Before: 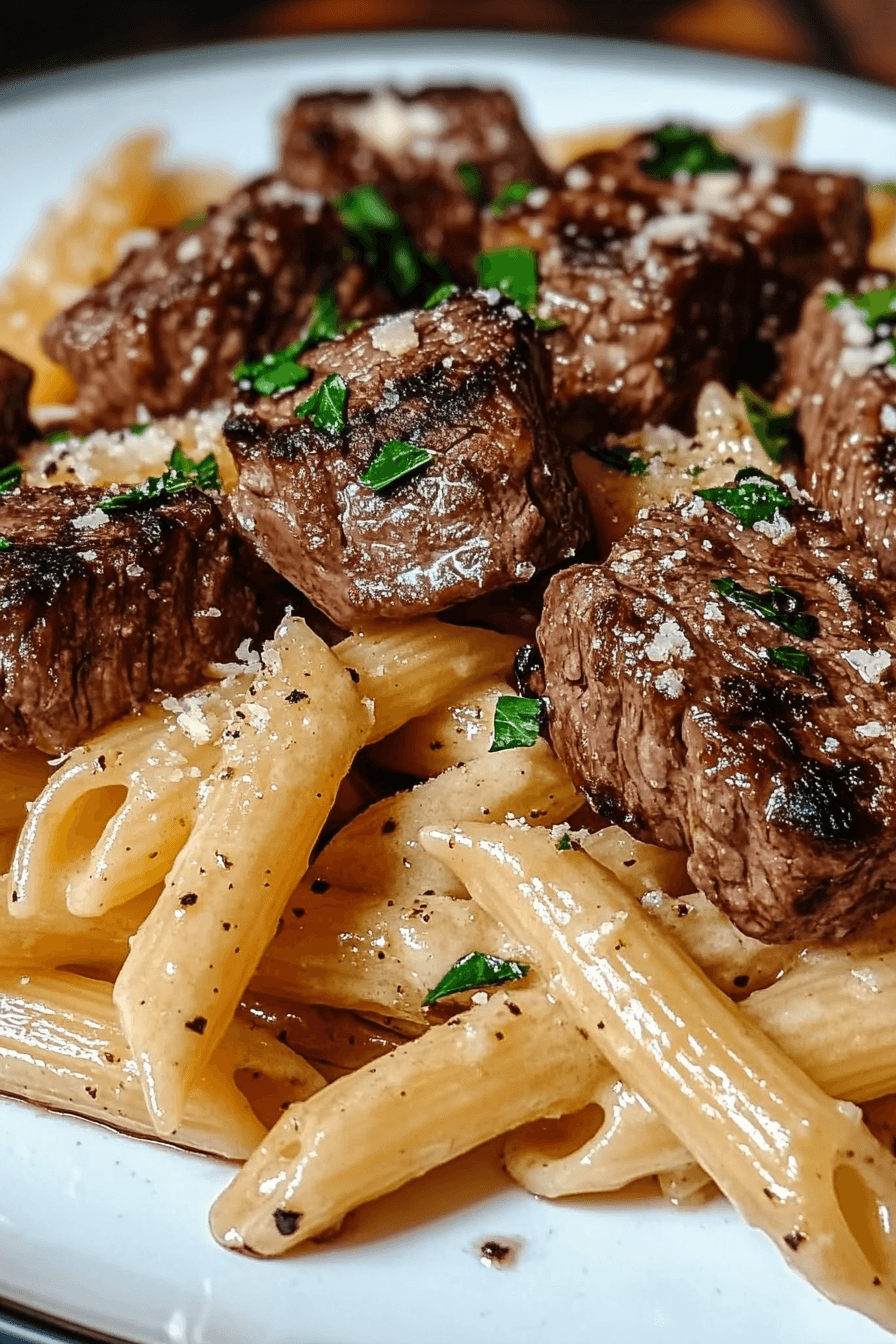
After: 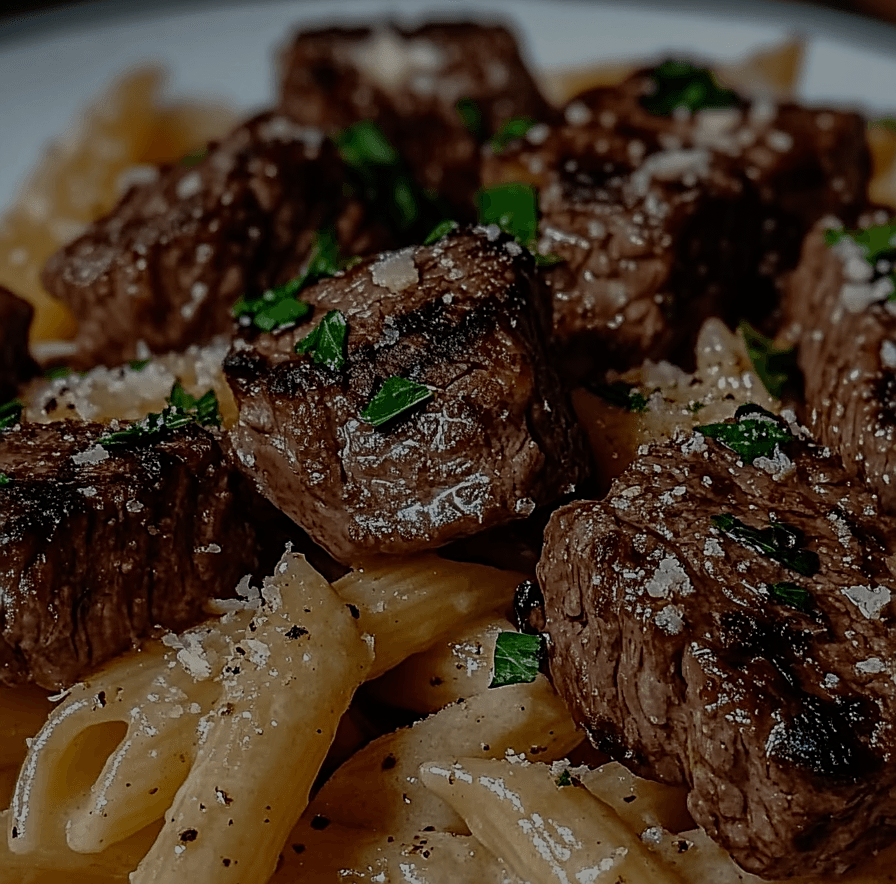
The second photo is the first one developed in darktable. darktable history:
crop and rotate: top 4.771%, bottom 29.439%
tone equalizer: -8 EV -1.99 EV, -7 EV -1.99 EV, -6 EV -1.96 EV, -5 EV -1.98 EV, -4 EV -1.98 EV, -3 EV -2 EV, -2 EV -1.99 EV, -1 EV -1.63 EV, +0 EV -1.98 EV, edges refinement/feathering 500, mask exposure compensation -1.57 EV, preserve details no
sharpen: on, module defaults
